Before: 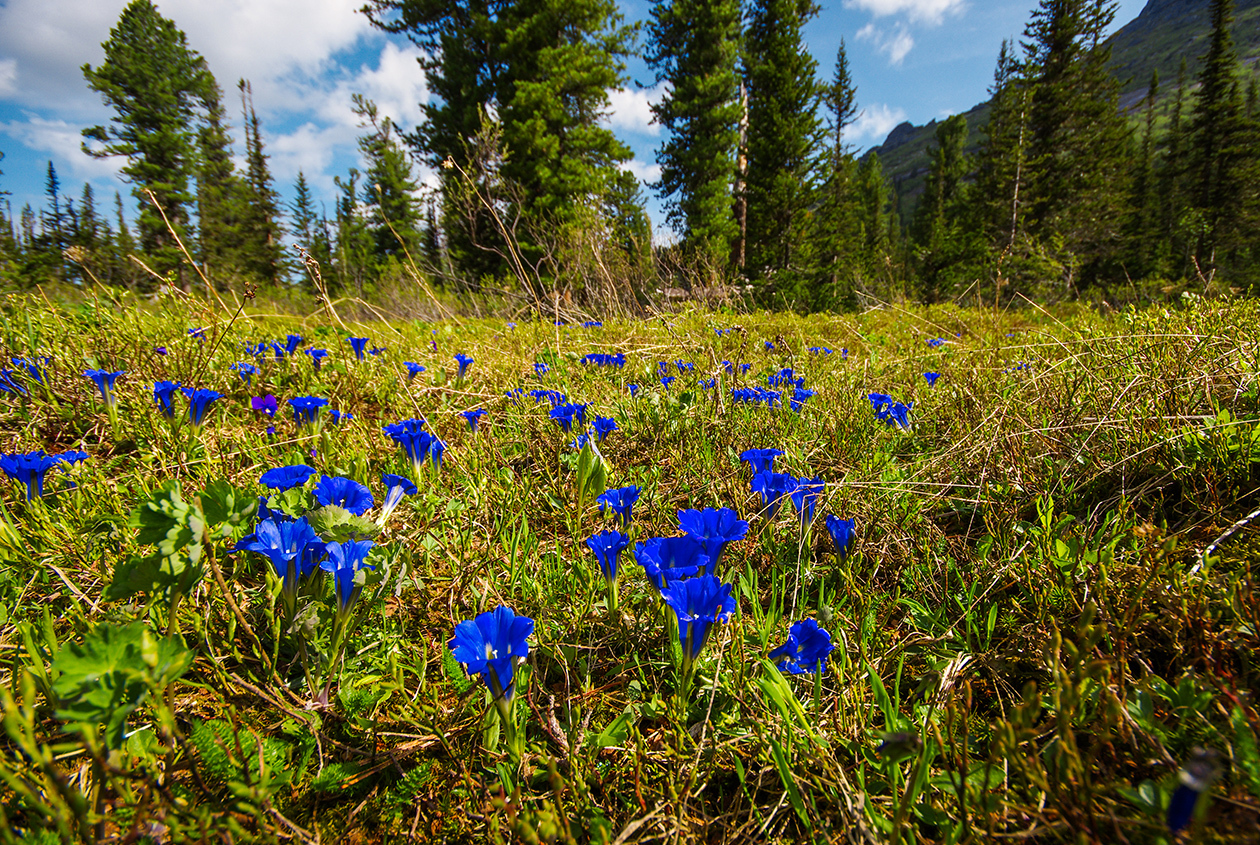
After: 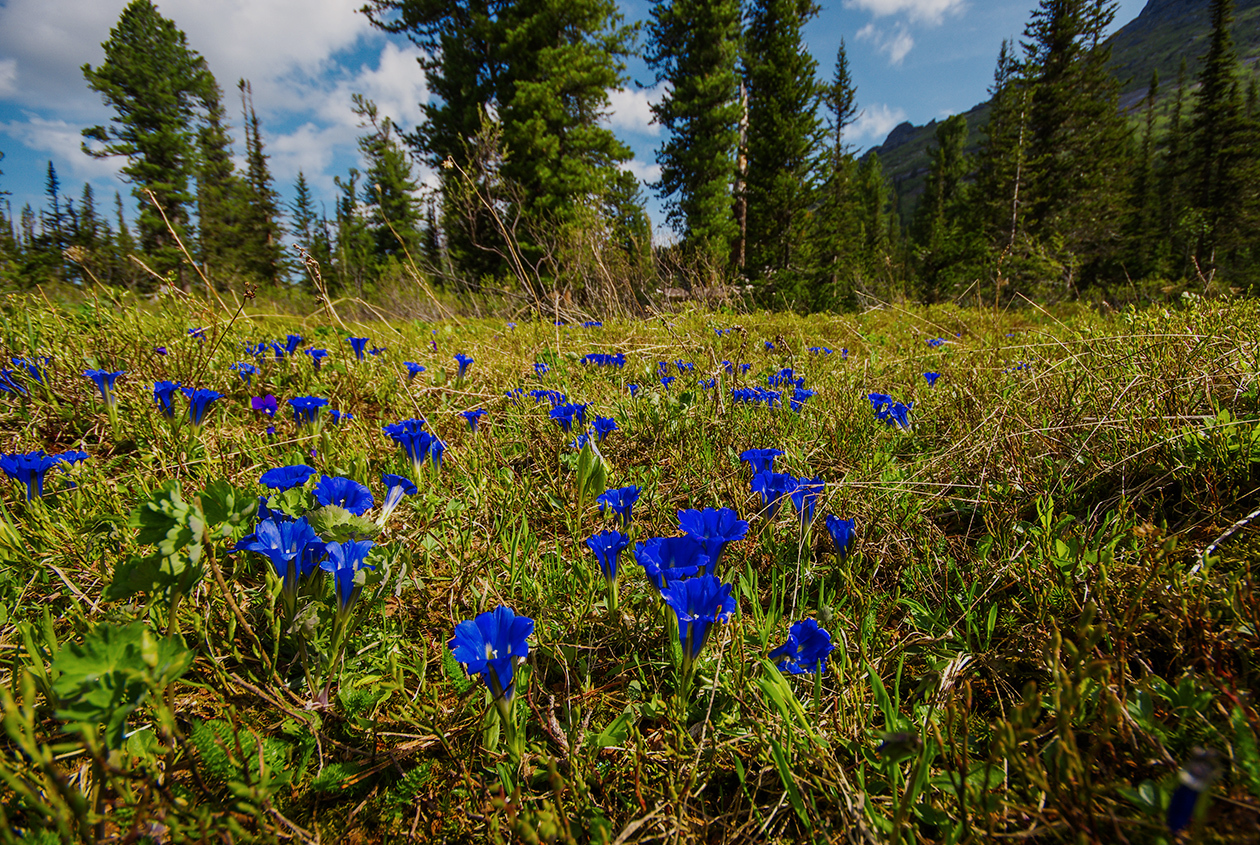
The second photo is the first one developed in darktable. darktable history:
exposure: exposure -0.462 EV, compensate highlight preservation false
color balance: output saturation 98.5%
